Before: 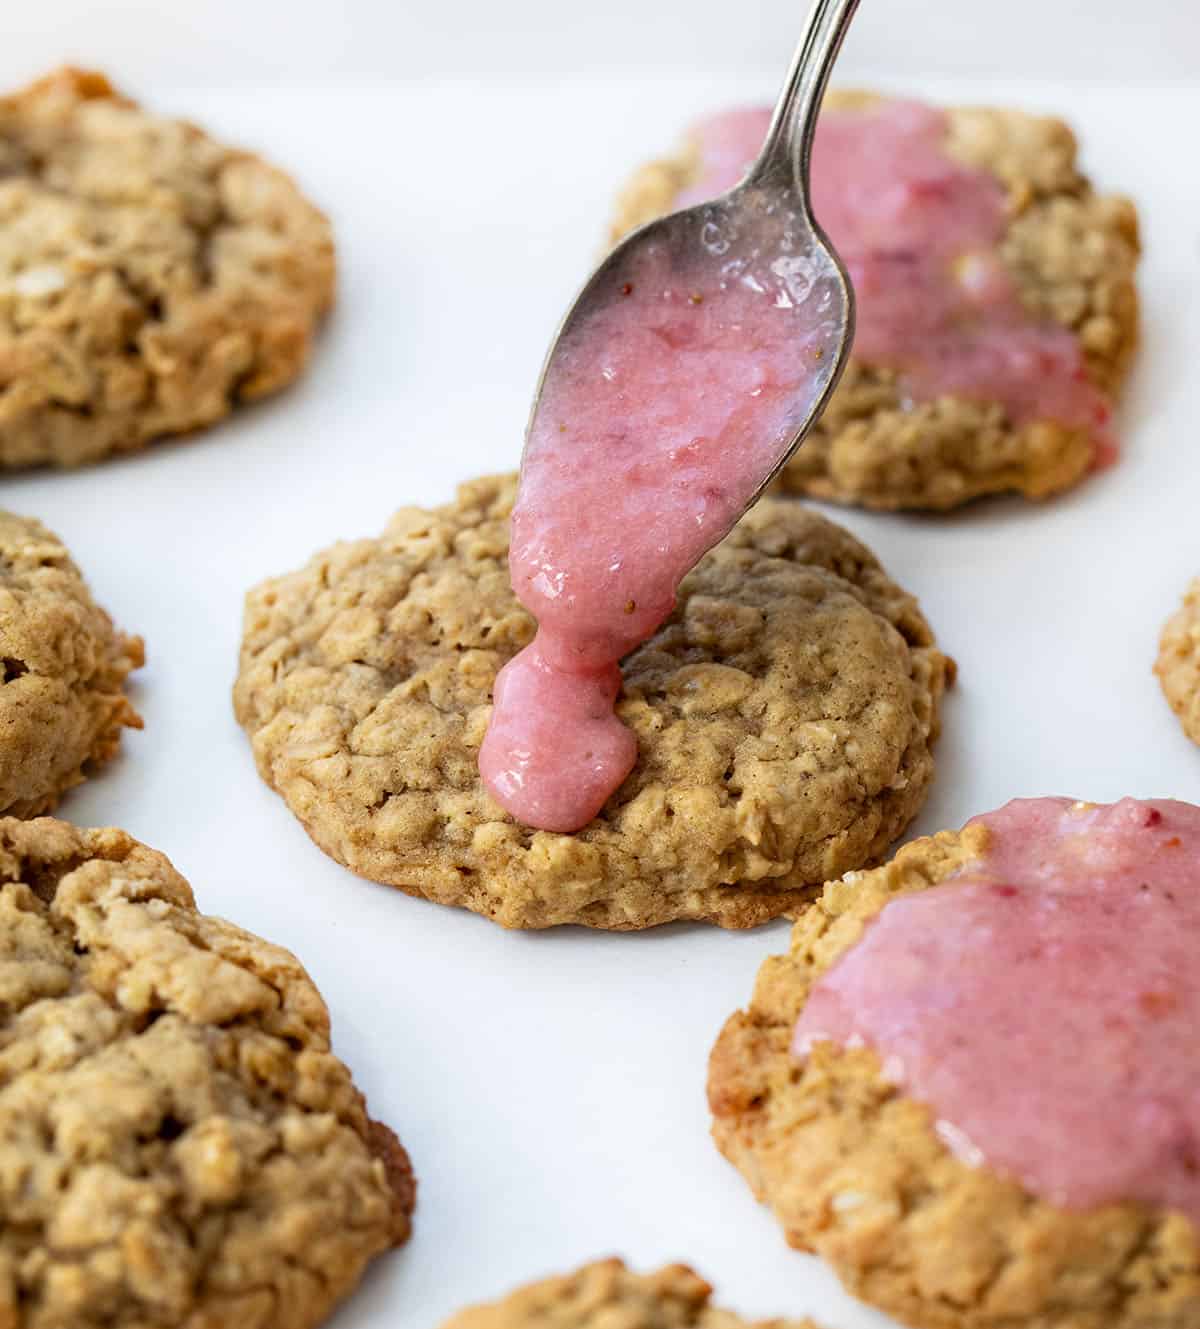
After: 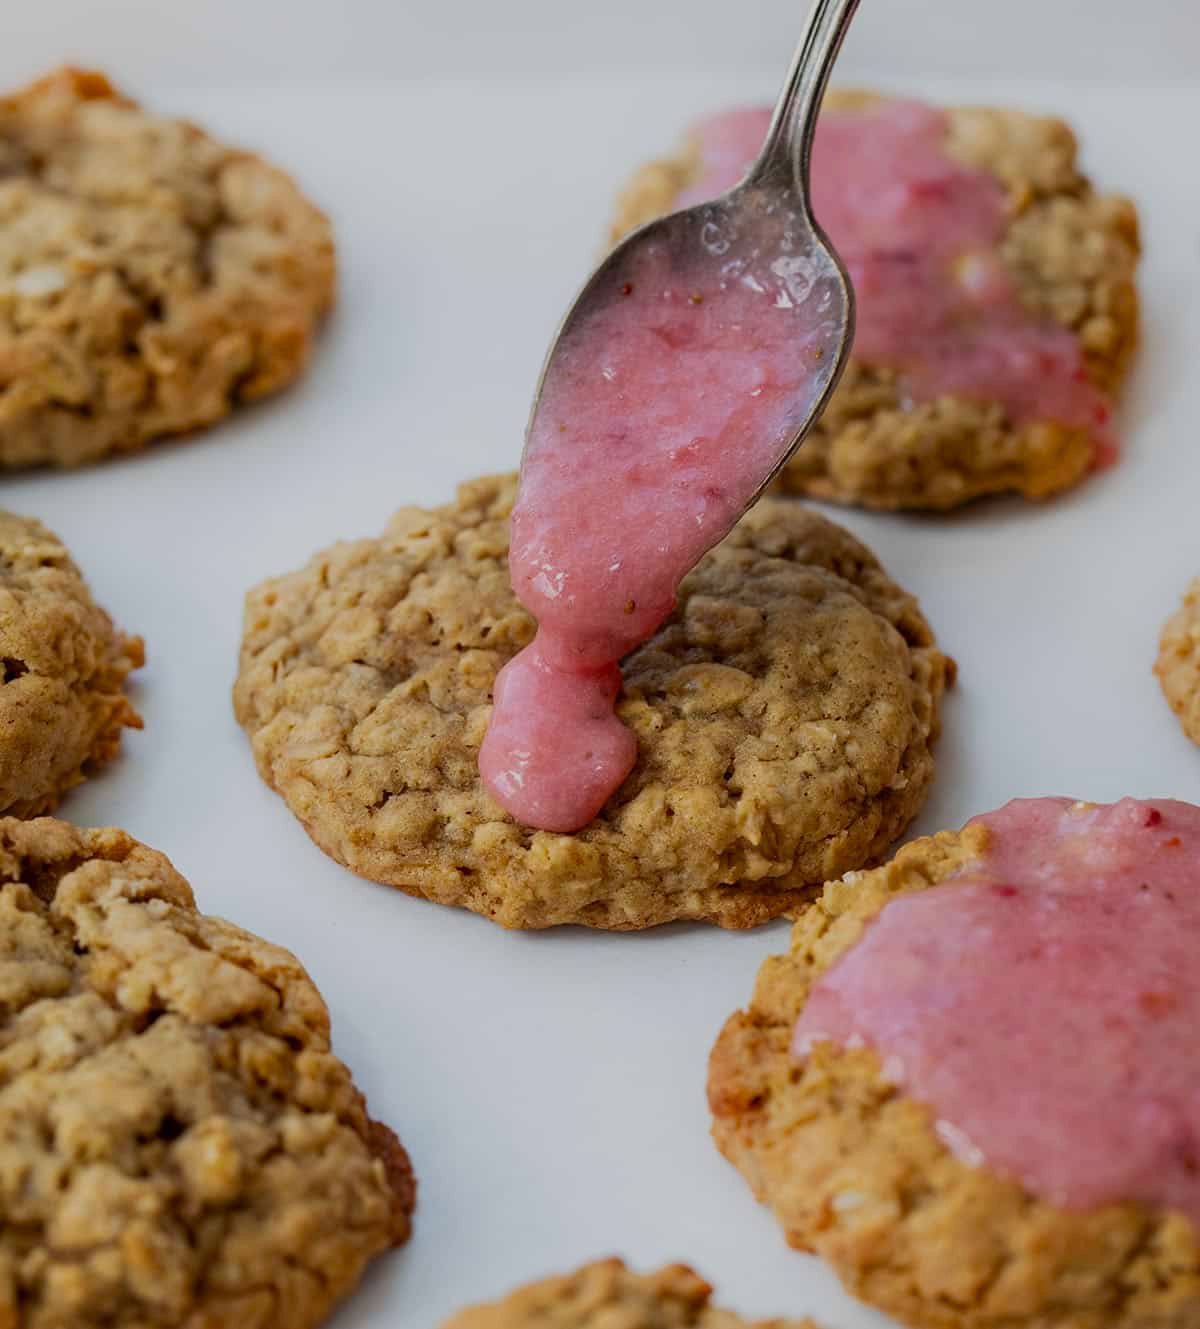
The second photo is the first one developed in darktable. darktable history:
exposure: black level correction 0, exposure -0.735 EV, compensate highlight preservation false
